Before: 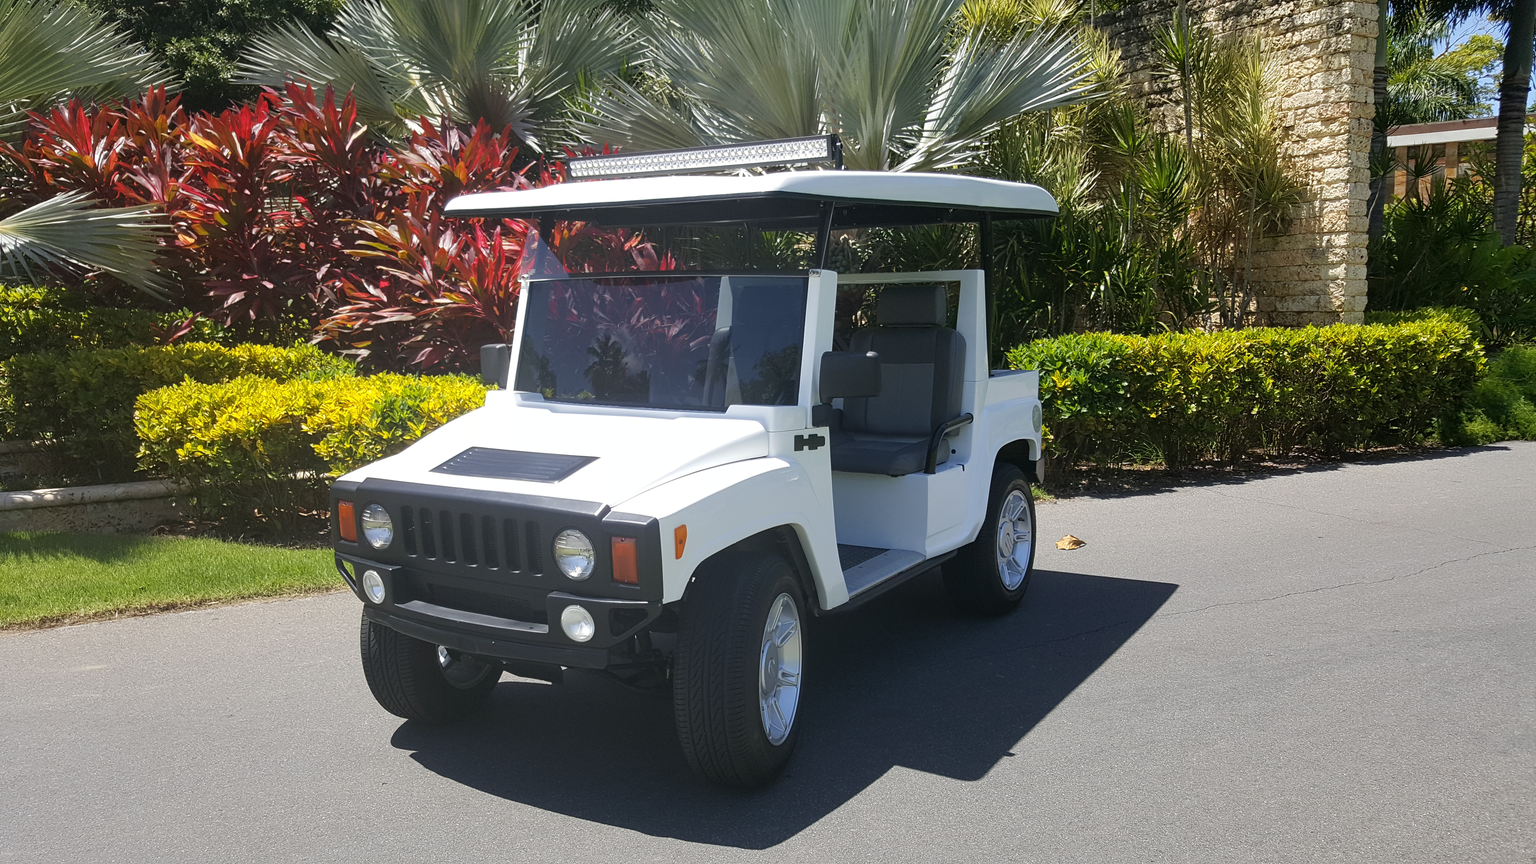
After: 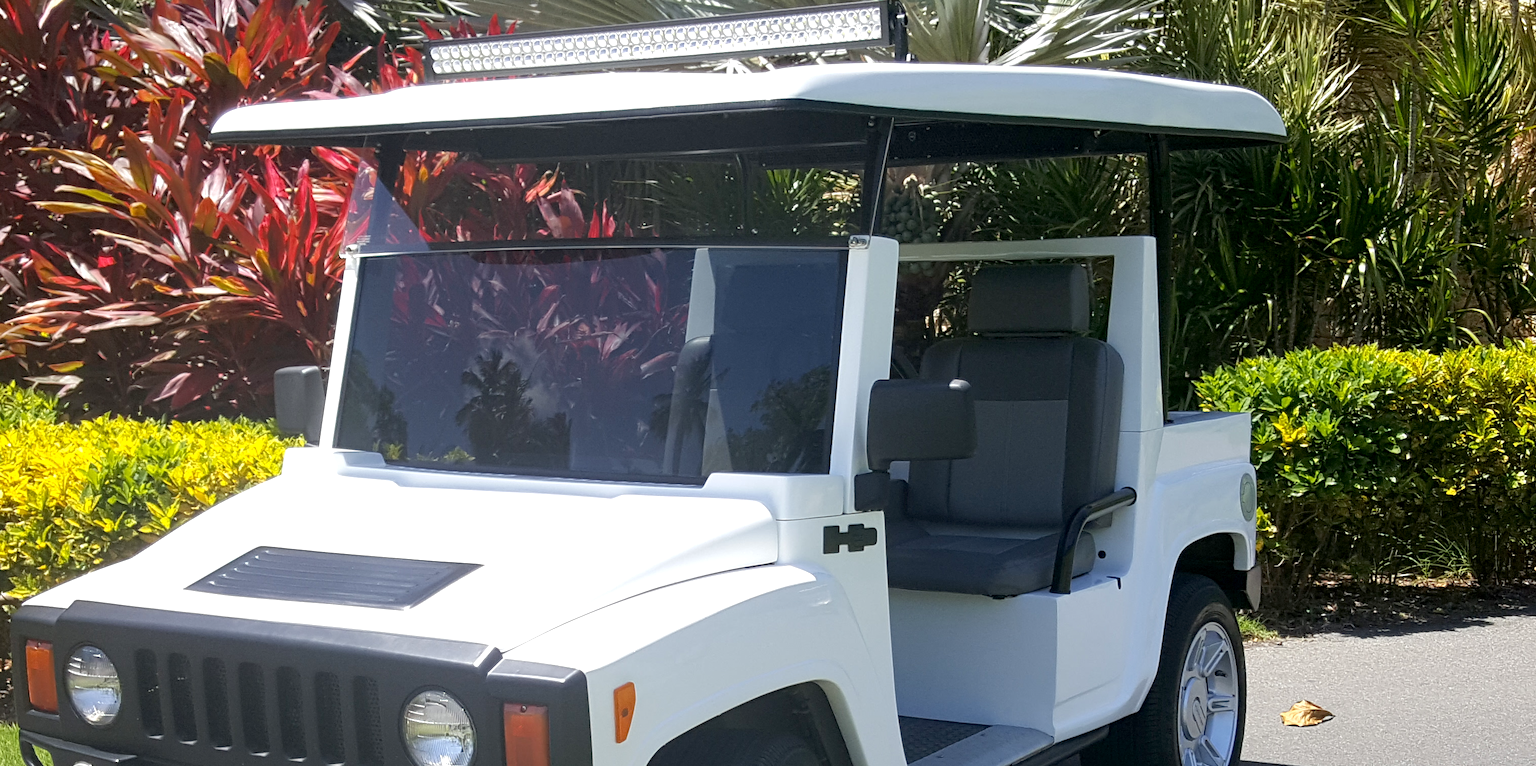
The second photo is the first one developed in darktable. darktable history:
crop: left 21.091%, top 15.597%, right 21.742%, bottom 33.685%
exposure: black level correction 0.005, exposure 0.275 EV, compensate highlight preservation false
